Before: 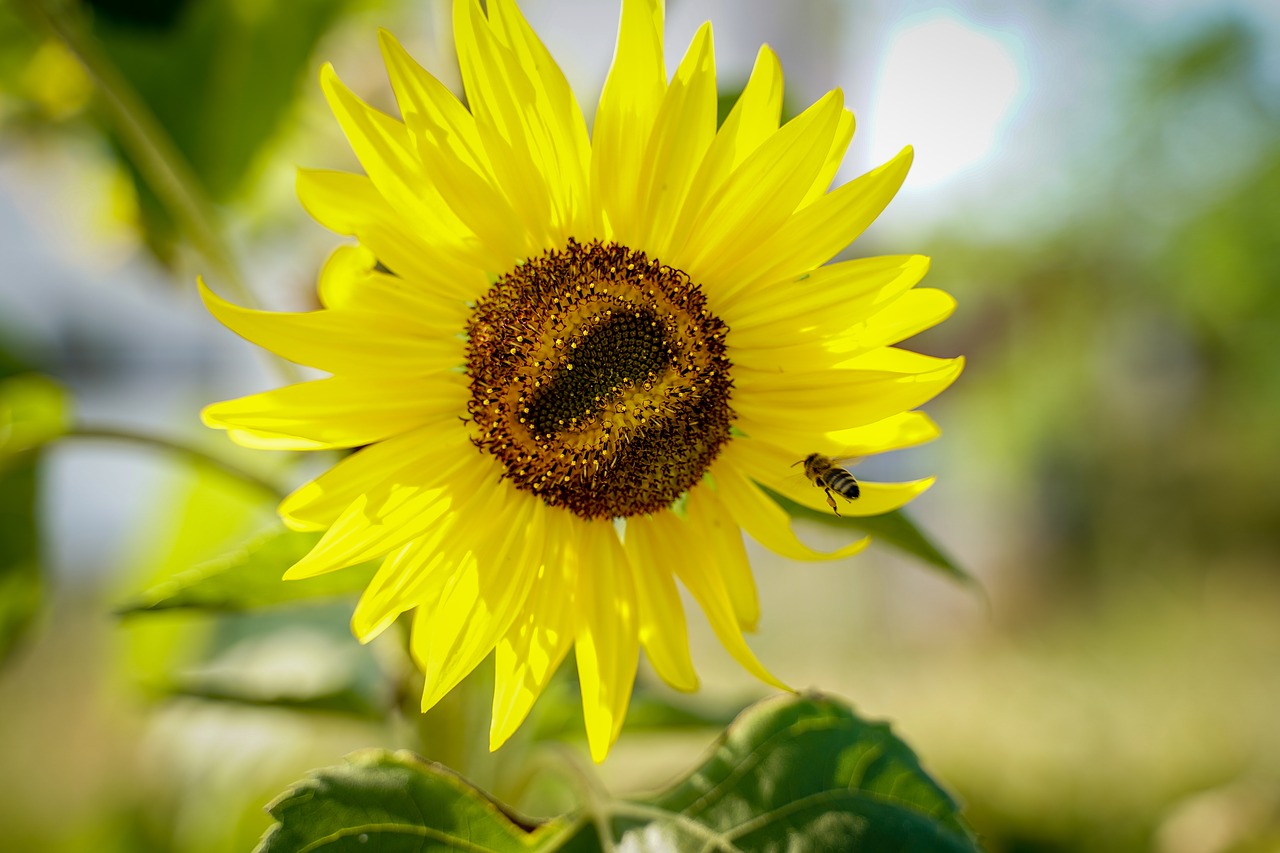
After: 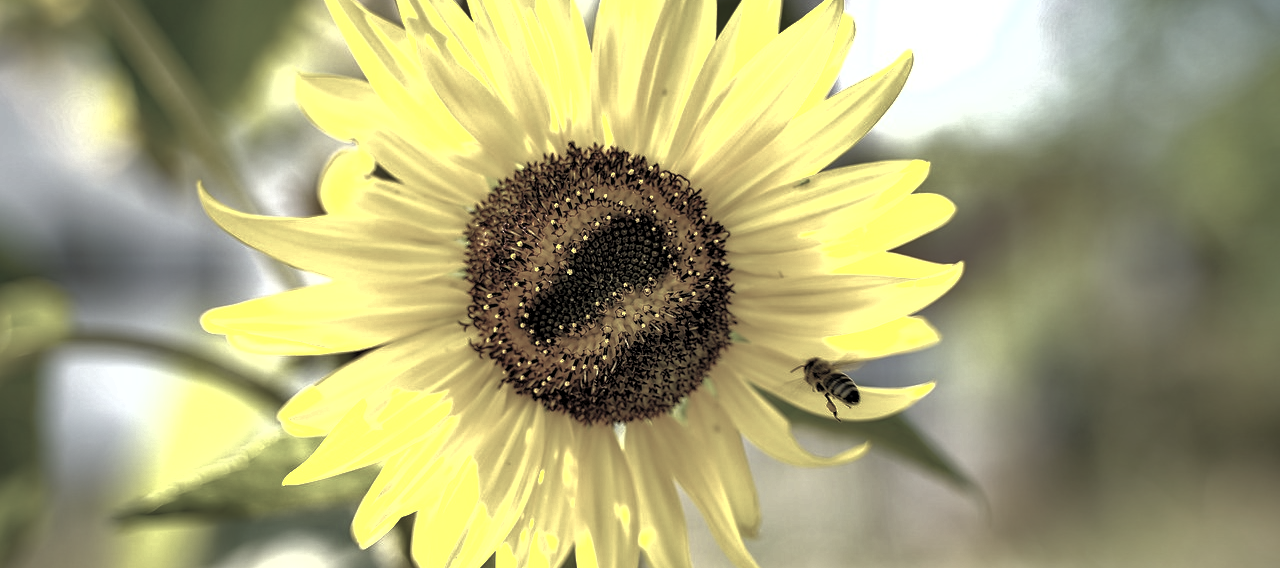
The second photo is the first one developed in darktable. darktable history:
crop: top 11.166%, bottom 22.168%
shadows and highlights: highlights color adjustment 0%, low approximation 0.01, soften with gaussian
base curve: curves: ch0 [(0, 0) (0.841, 0.609) (1, 1)]
contrast brightness saturation: brightness 0.18, saturation -0.5
exposure: black level correction -0.002, exposure 0.708 EV, compensate exposure bias true, compensate highlight preservation false
levels: levels [0.116, 0.574, 1]
